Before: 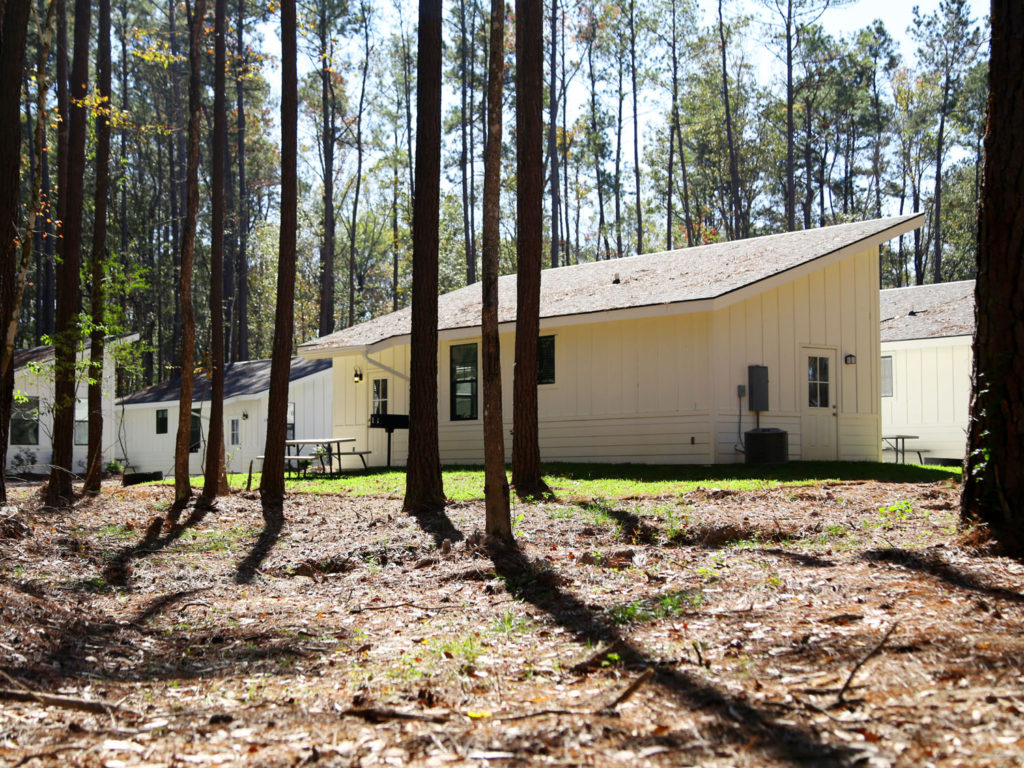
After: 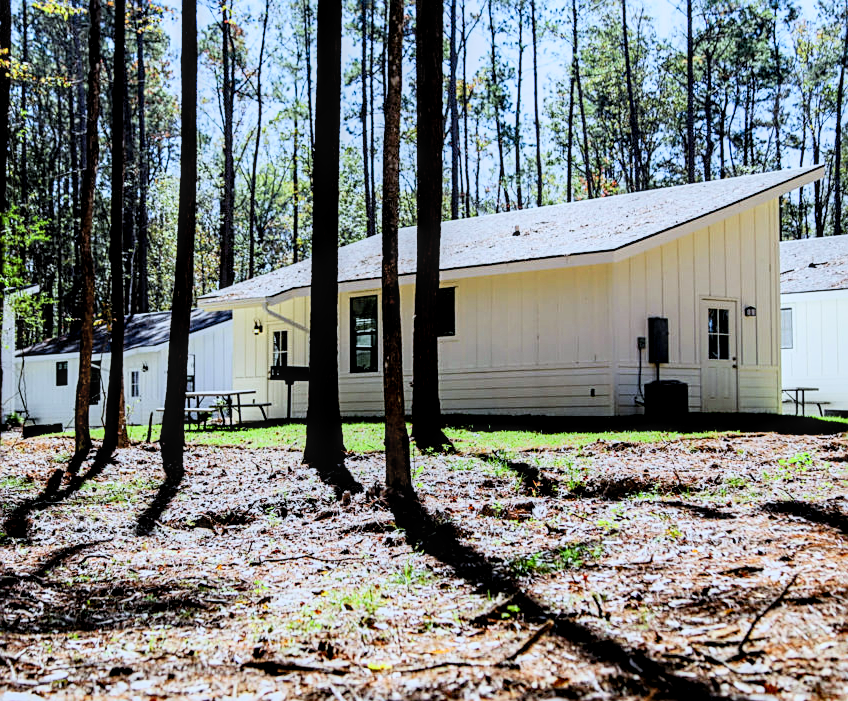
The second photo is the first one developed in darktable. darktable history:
sharpen: on, module defaults
color calibration: x 0.381, y 0.391, temperature 4088.18 K
local contrast: detail 142%
contrast brightness saturation: contrast 0.195, brightness 0.162, saturation 0.222
filmic rgb: middle gray luminance 28.84%, black relative exposure -10.24 EV, white relative exposure 5.48 EV, target black luminance 0%, hardness 3.92, latitude 2.09%, contrast 1.119, highlights saturation mix 3.55%, shadows ↔ highlights balance 15.37%
crop: left 9.804%, top 6.26%, right 7.332%, bottom 2.437%
exposure: black level correction 0.01, exposure 0.017 EV, compensate exposure bias true, compensate highlight preservation false
